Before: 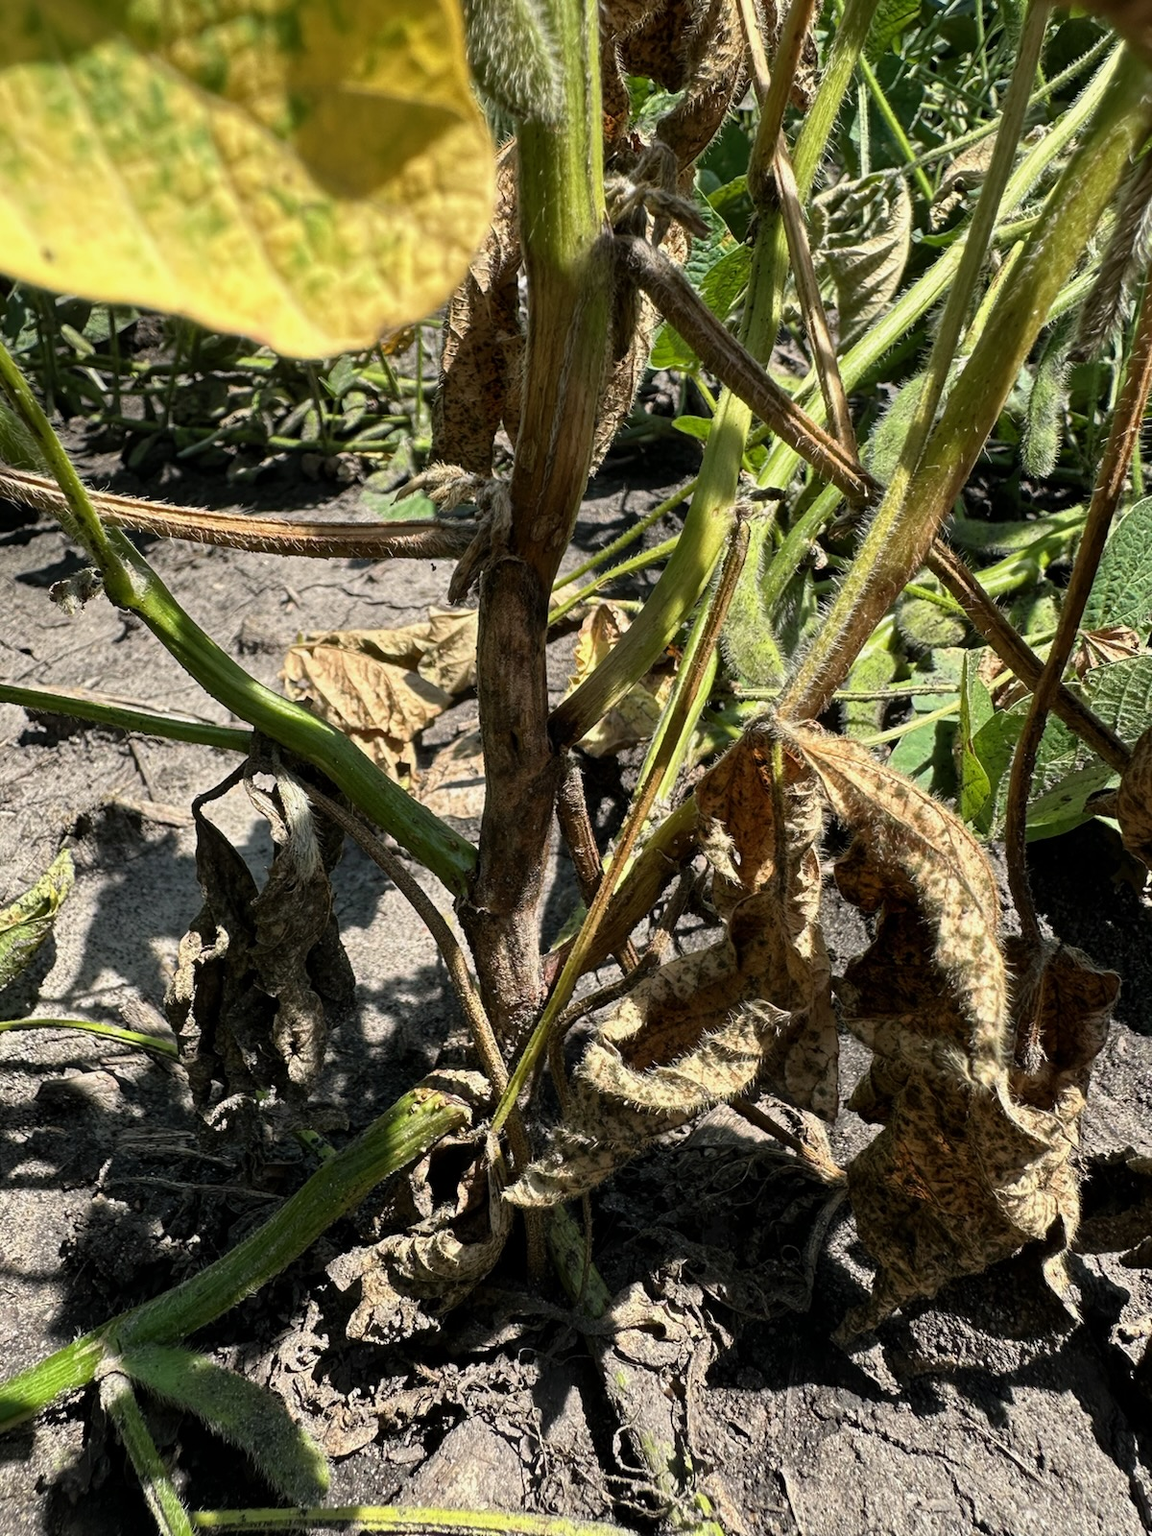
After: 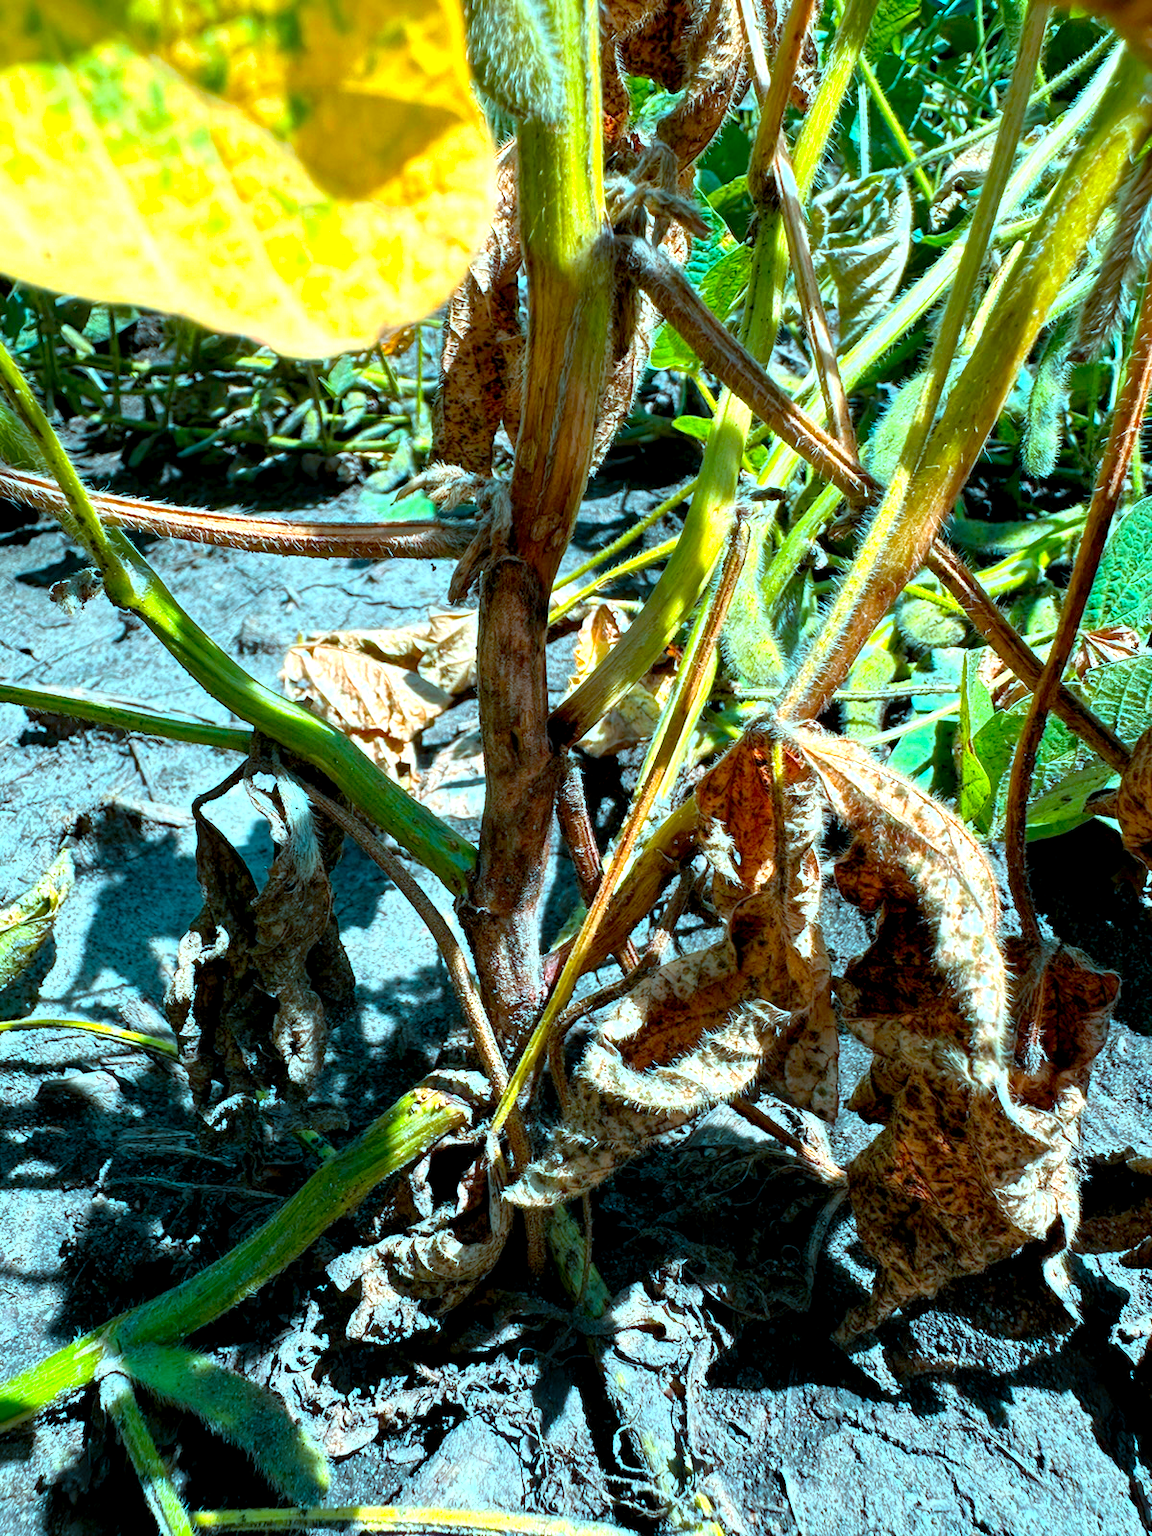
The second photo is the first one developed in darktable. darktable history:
color calibration: output R [1.422, -0.35, -0.252, 0], output G [-0.238, 1.259, -0.084, 0], output B [-0.081, -0.196, 1.58, 0], output brightness [0.49, 0.671, -0.57, 0], illuminant Planckian (black body), x 0.368, y 0.36, temperature 4277.07 K
